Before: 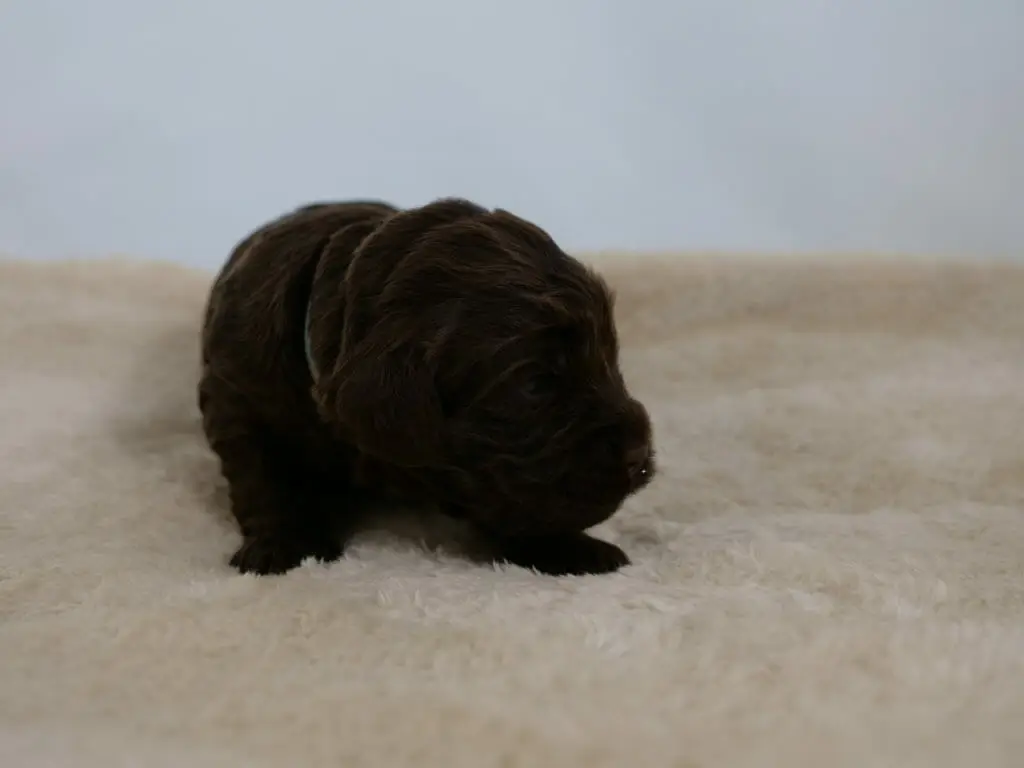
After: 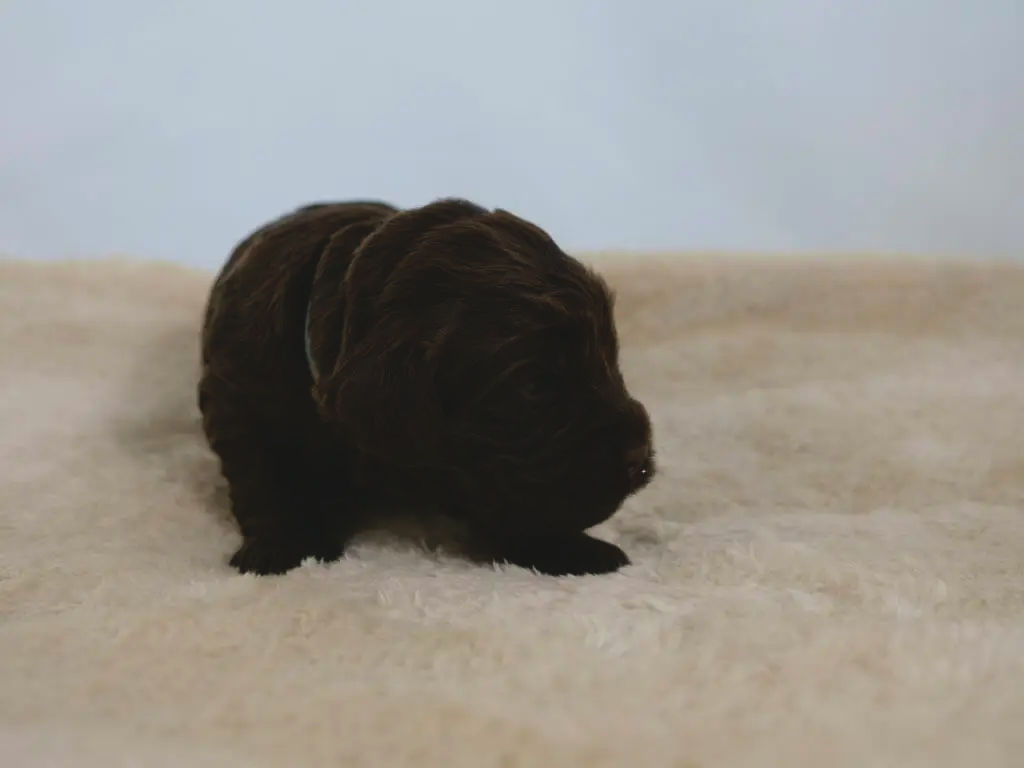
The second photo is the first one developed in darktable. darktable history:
lowpass: radius 0.1, contrast 0.85, saturation 1.1, unbound 0
tone equalizer: -8 EV -0.417 EV, -7 EV -0.389 EV, -6 EV -0.333 EV, -5 EV -0.222 EV, -3 EV 0.222 EV, -2 EV 0.333 EV, -1 EV 0.389 EV, +0 EV 0.417 EV, edges refinement/feathering 500, mask exposure compensation -1.25 EV, preserve details no
white balance: red 1, blue 1
